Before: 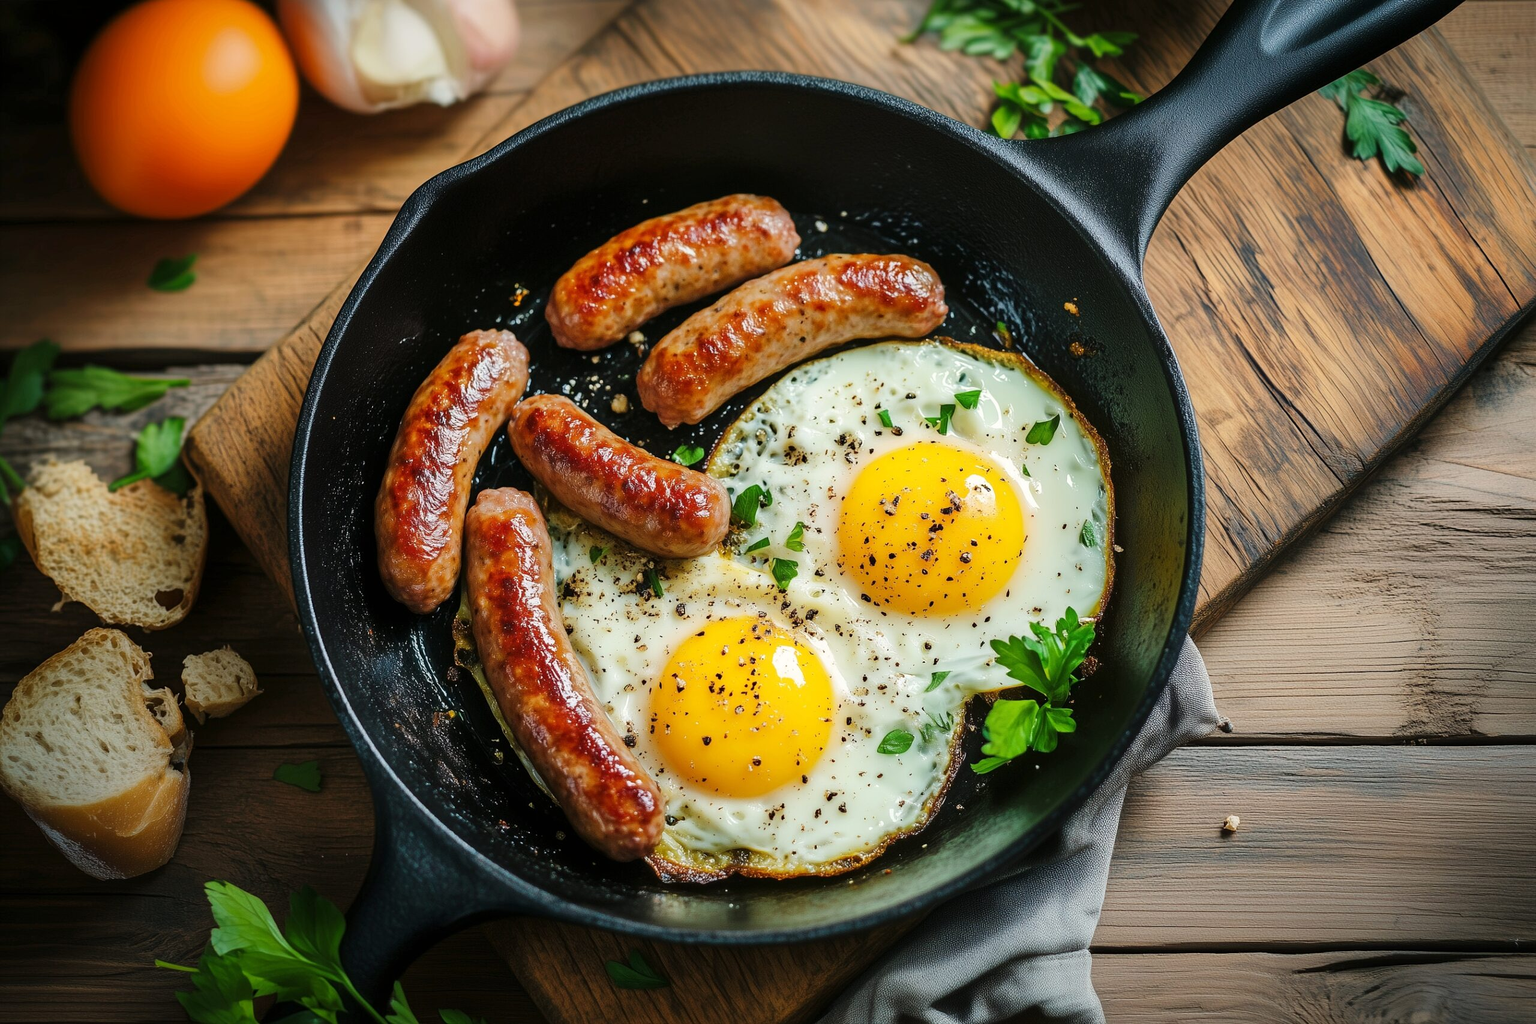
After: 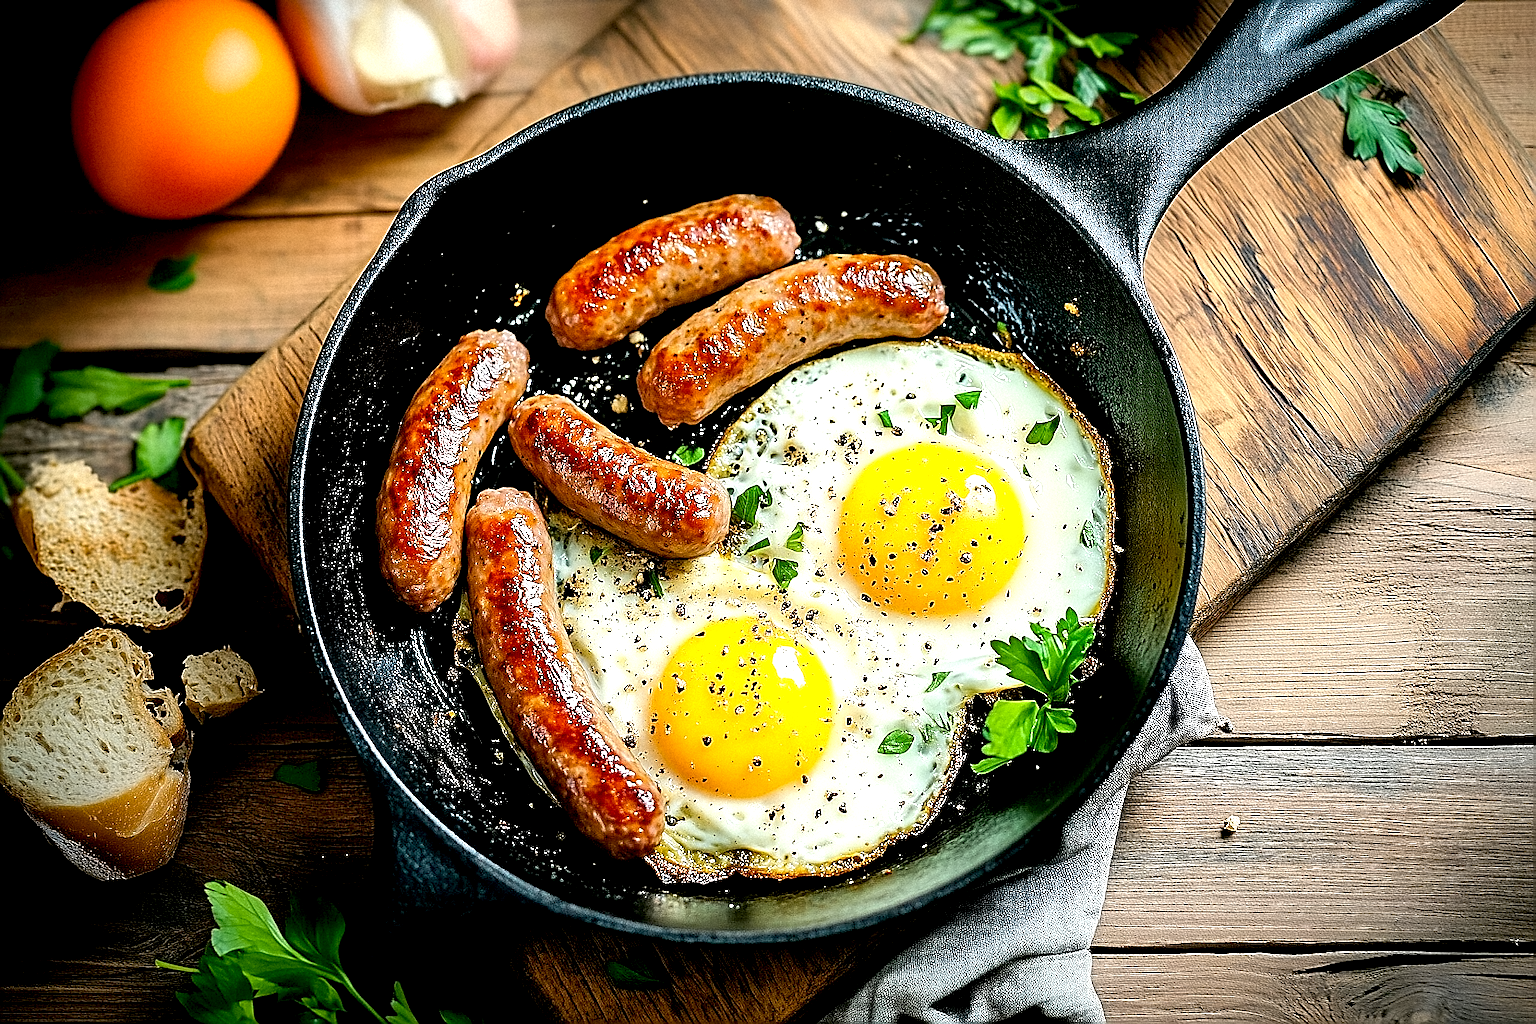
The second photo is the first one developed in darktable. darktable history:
grain: mid-tones bias 0%
contrast equalizer: y [[0.5 ×4, 0.525, 0.667], [0.5 ×6], [0.5 ×6], [0 ×4, 0.042, 0], [0, 0, 0.004, 0.1, 0.191, 0.131]]
sharpen: amount 2
exposure: black level correction 0.012, exposure 0.7 EV, compensate exposure bias true, compensate highlight preservation false
